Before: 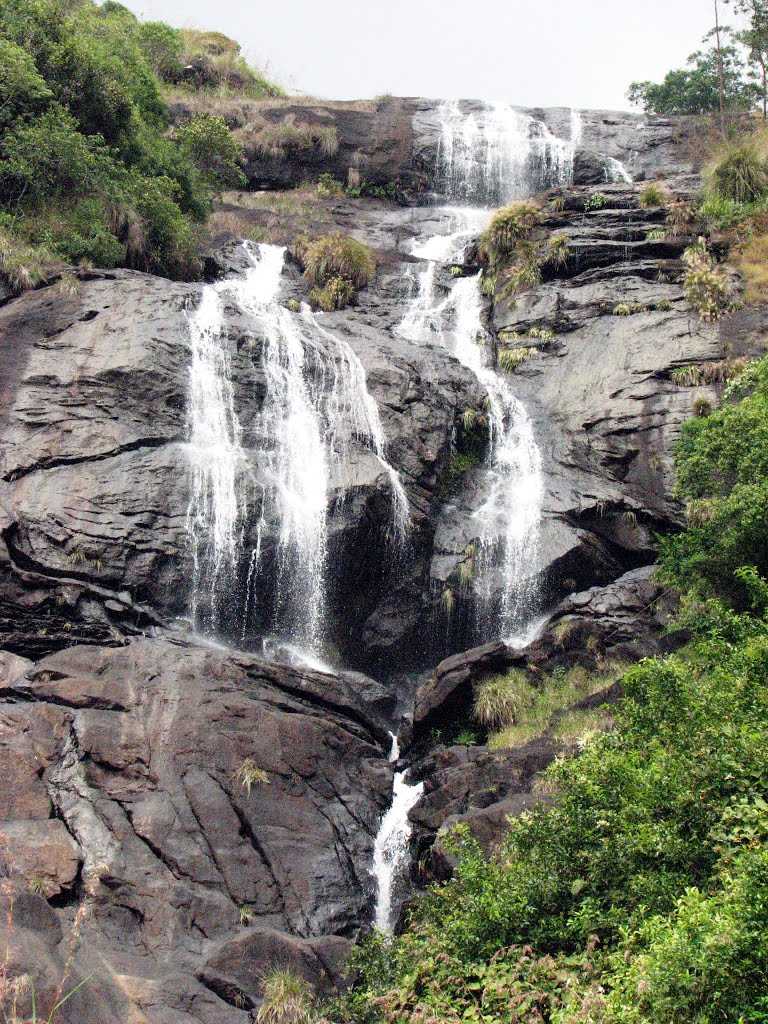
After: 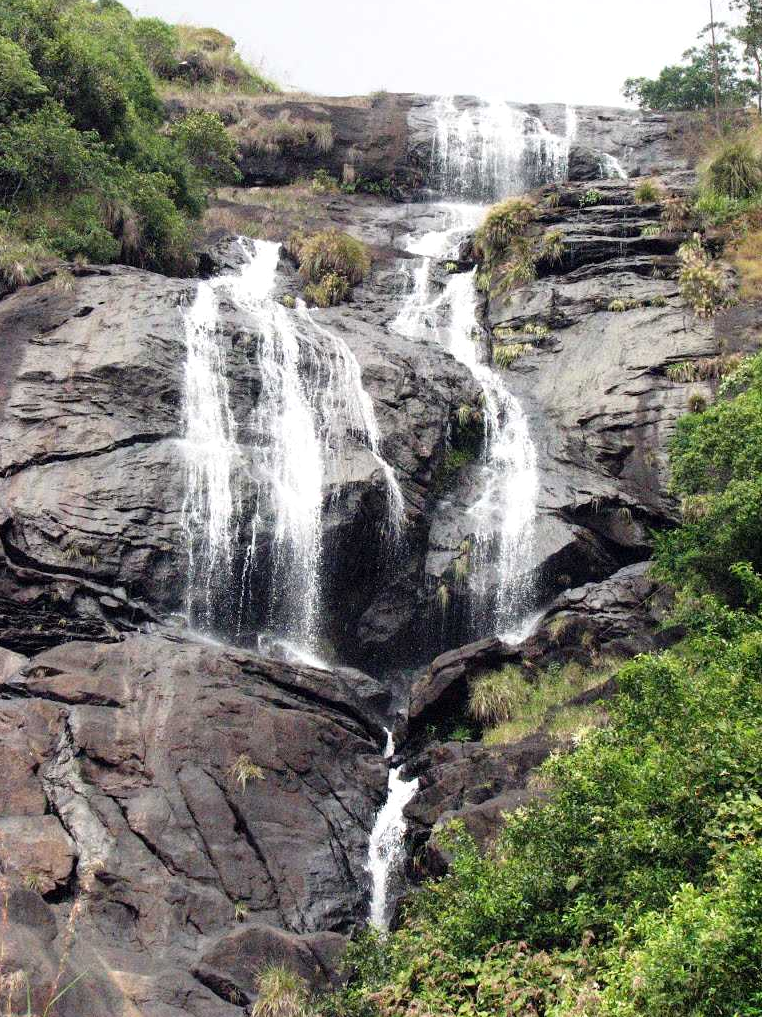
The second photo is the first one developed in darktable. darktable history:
crop and rotate: left 0.711%, top 0.408%, bottom 0.241%
exposure: exposure 0.076 EV, compensate highlight preservation false
